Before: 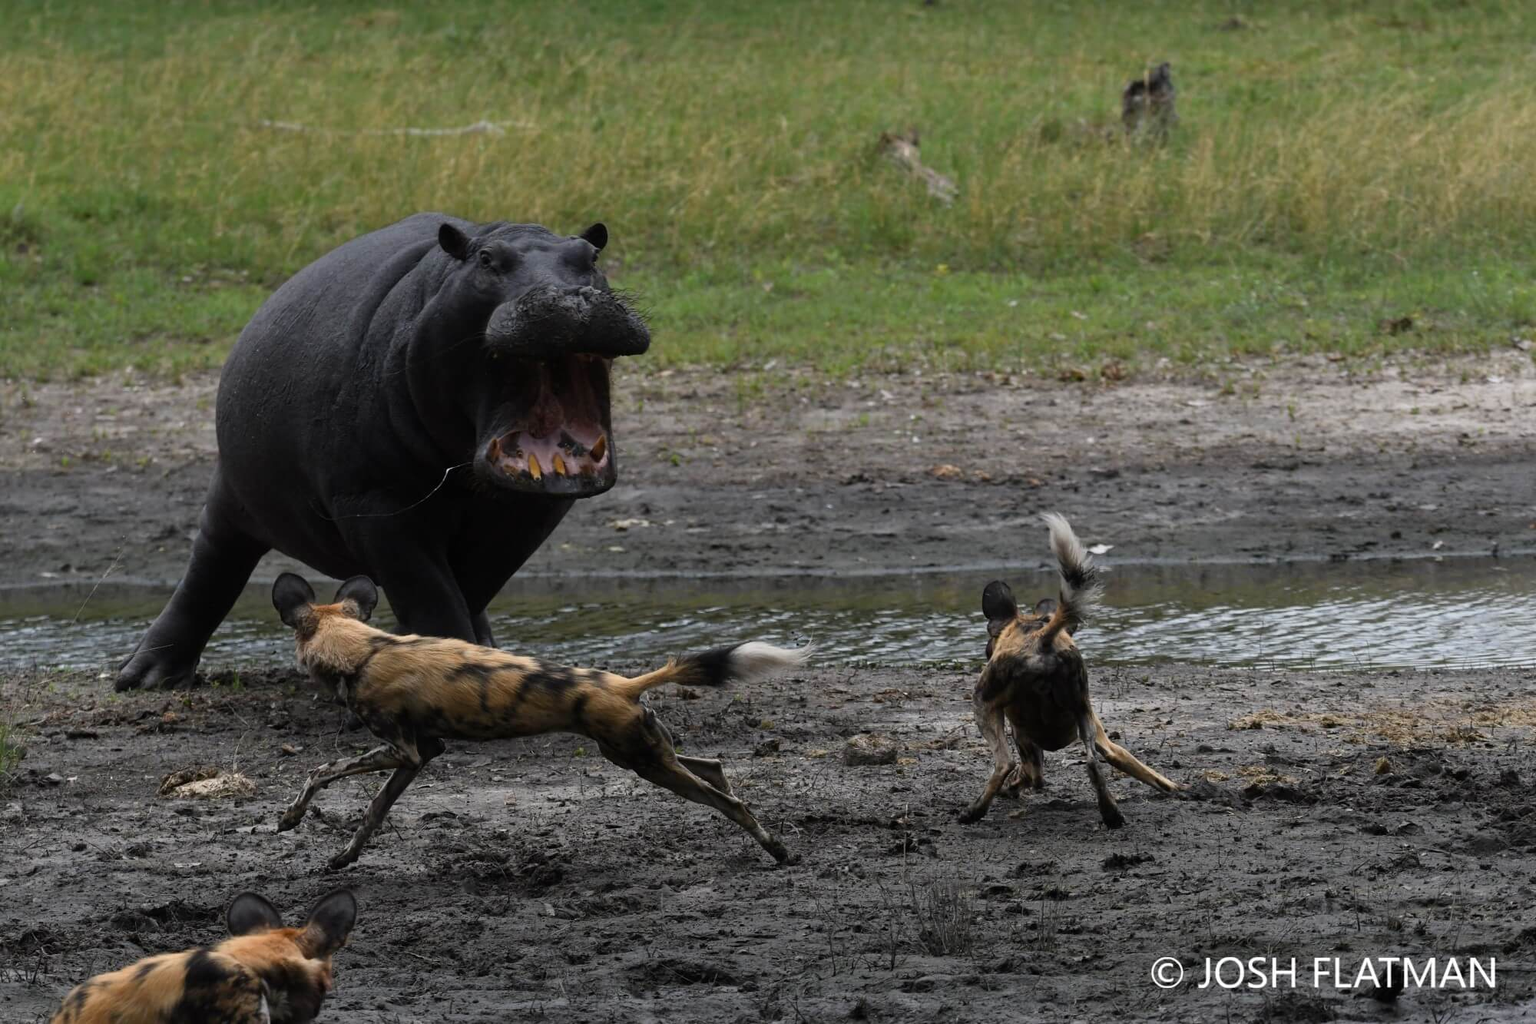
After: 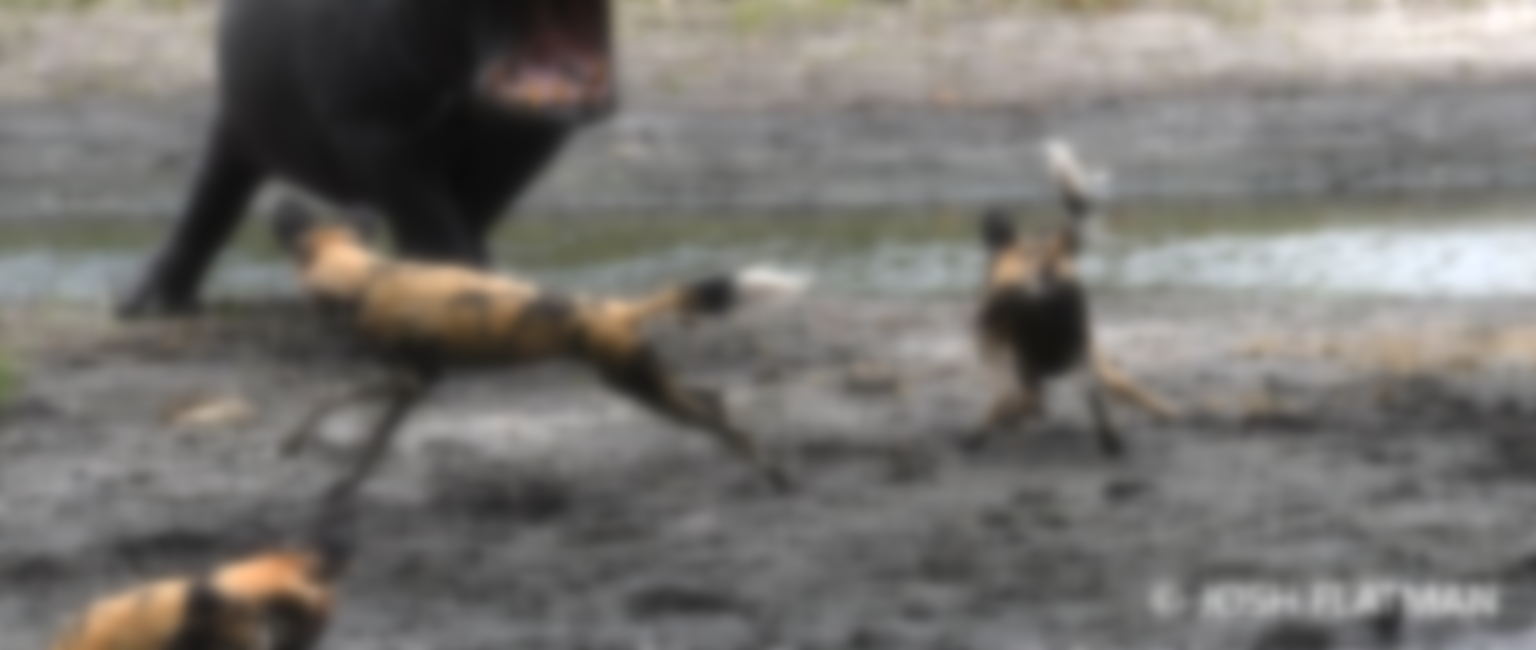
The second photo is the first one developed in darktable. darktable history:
crop and rotate: top 36.435%
lowpass: on, module defaults
exposure: black level correction 0, exposure 1.1 EV, compensate exposure bias true, compensate highlight preservation false
